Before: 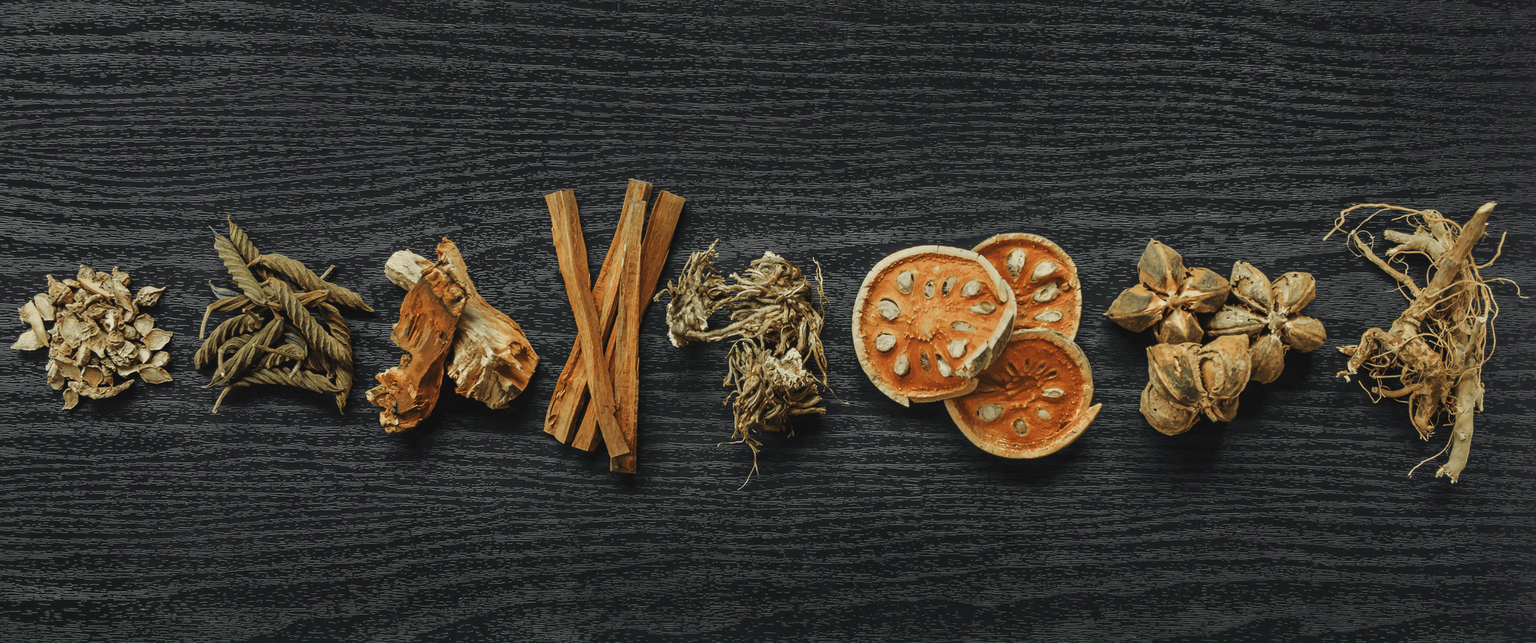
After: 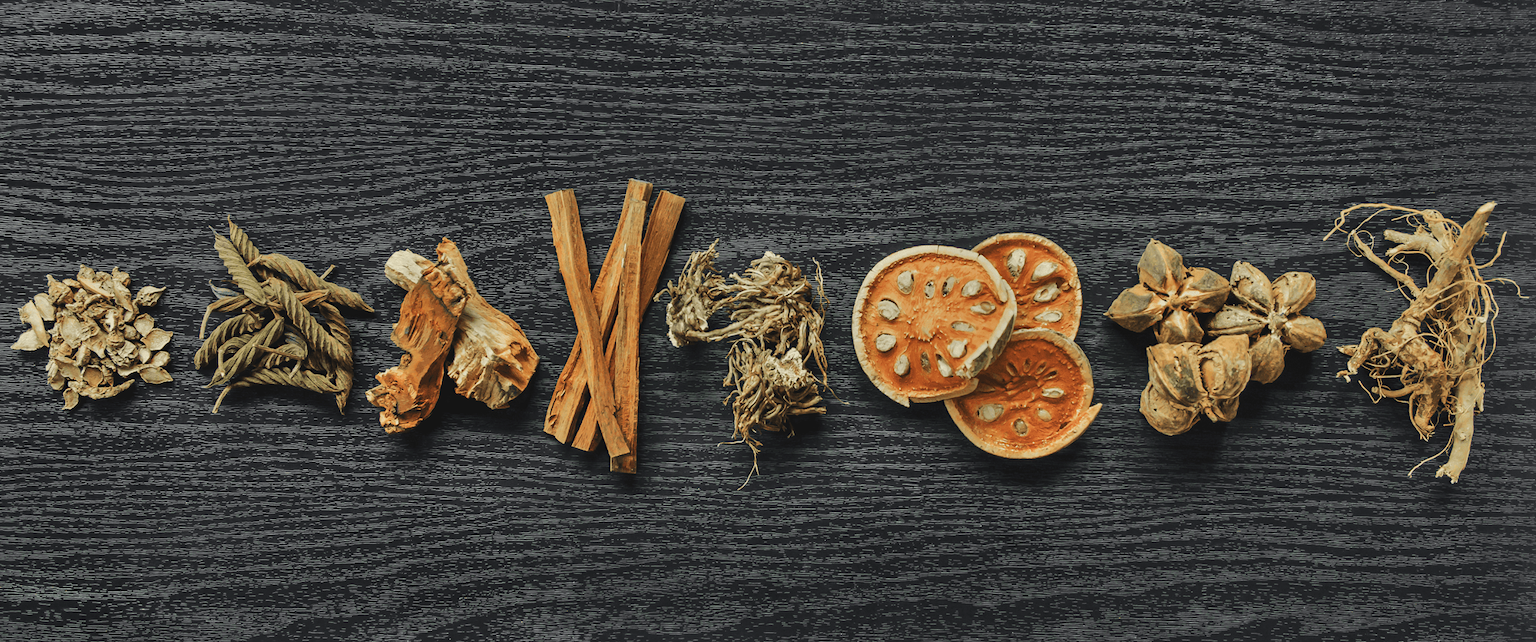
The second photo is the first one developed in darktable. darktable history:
shadows and highlights: shadows 48.9, highlights -41.97, soften with gaussian
